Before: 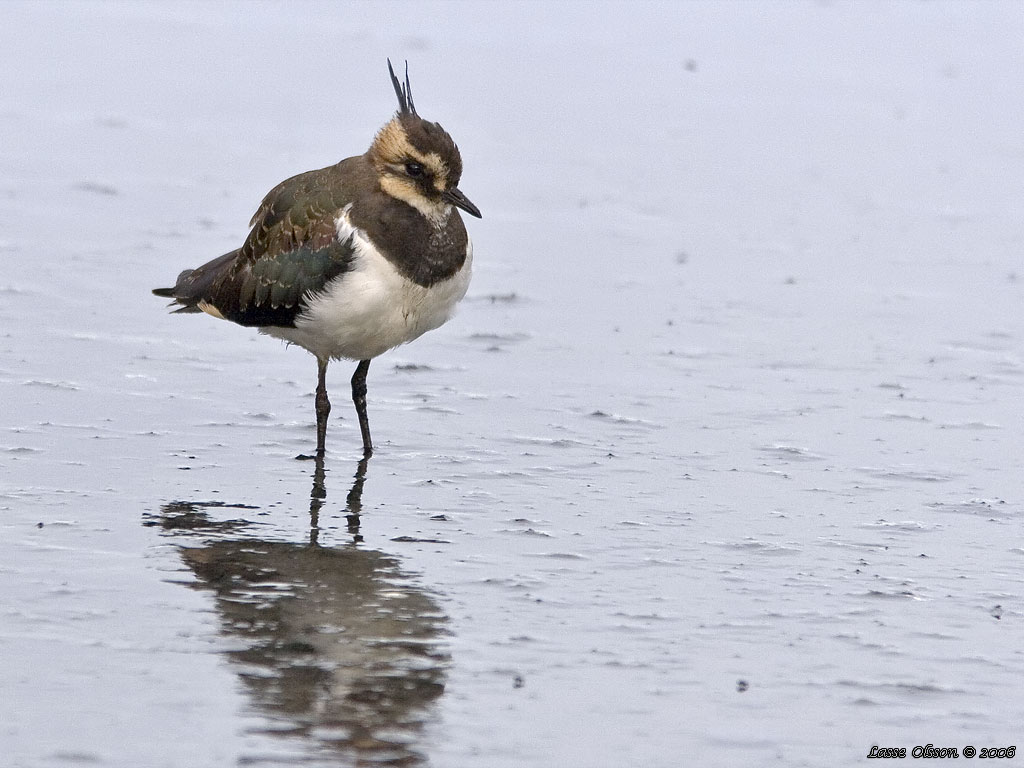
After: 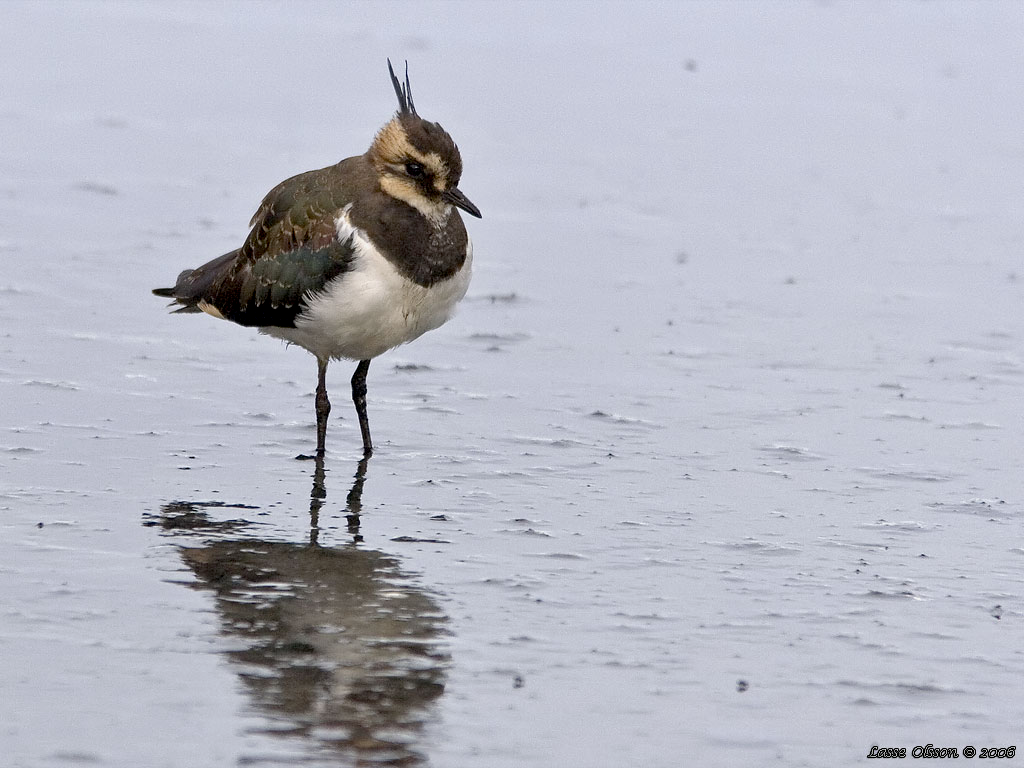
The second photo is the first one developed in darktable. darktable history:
exposure: black level correction 0.009, exposure -0.162 EV, compensate highlight preservation false
